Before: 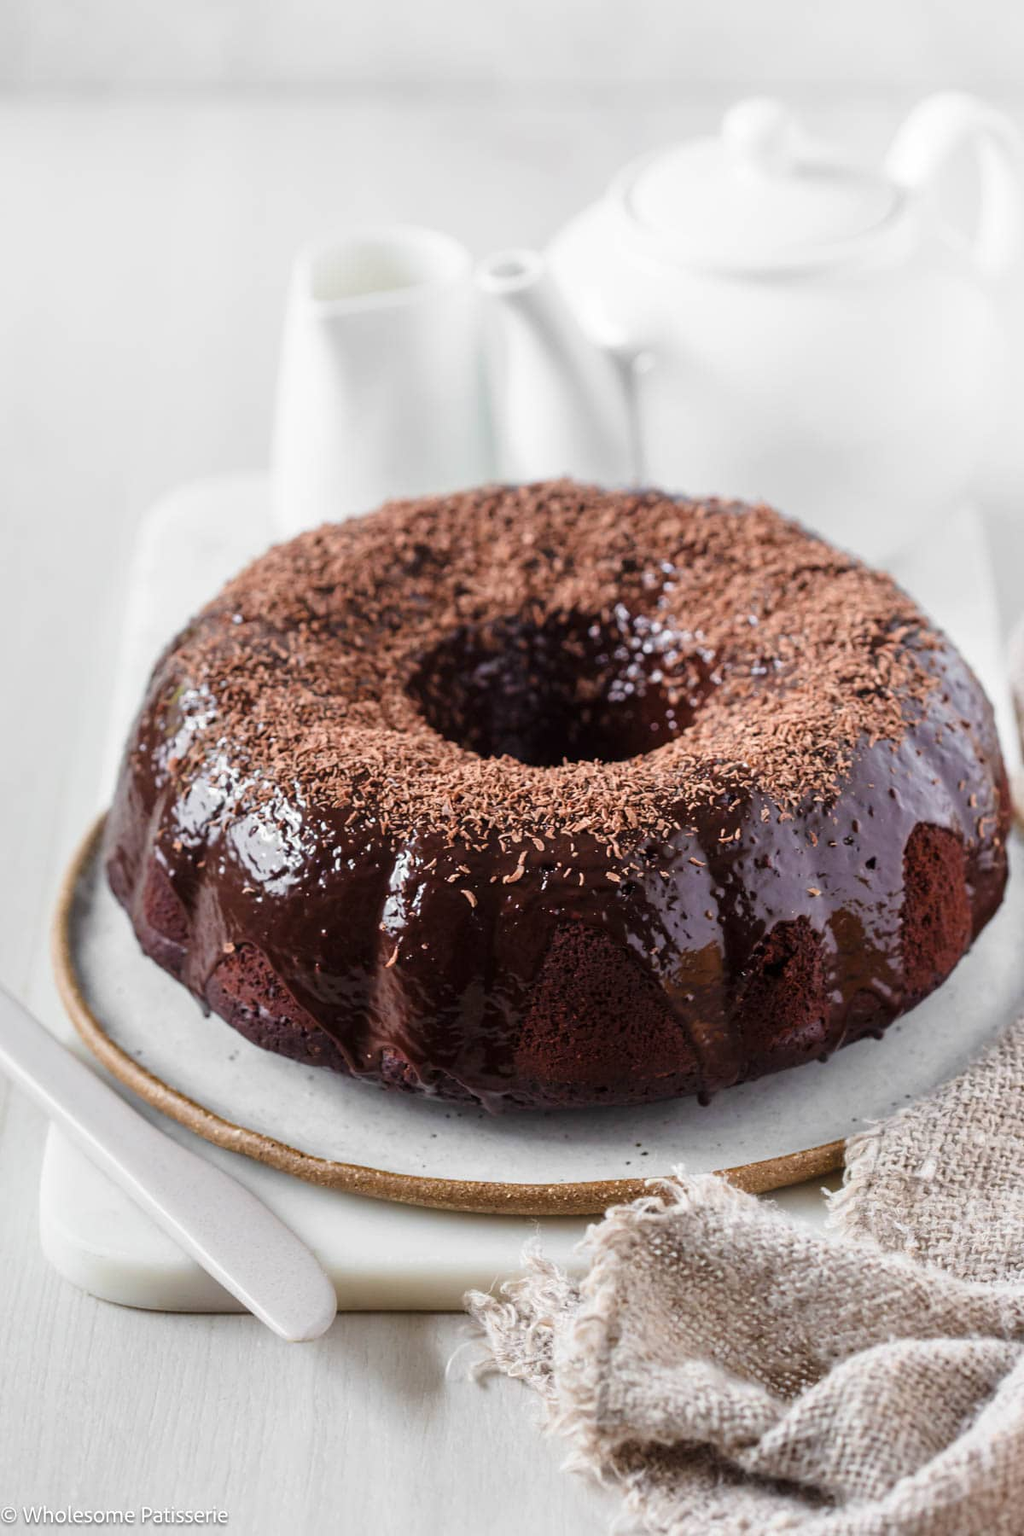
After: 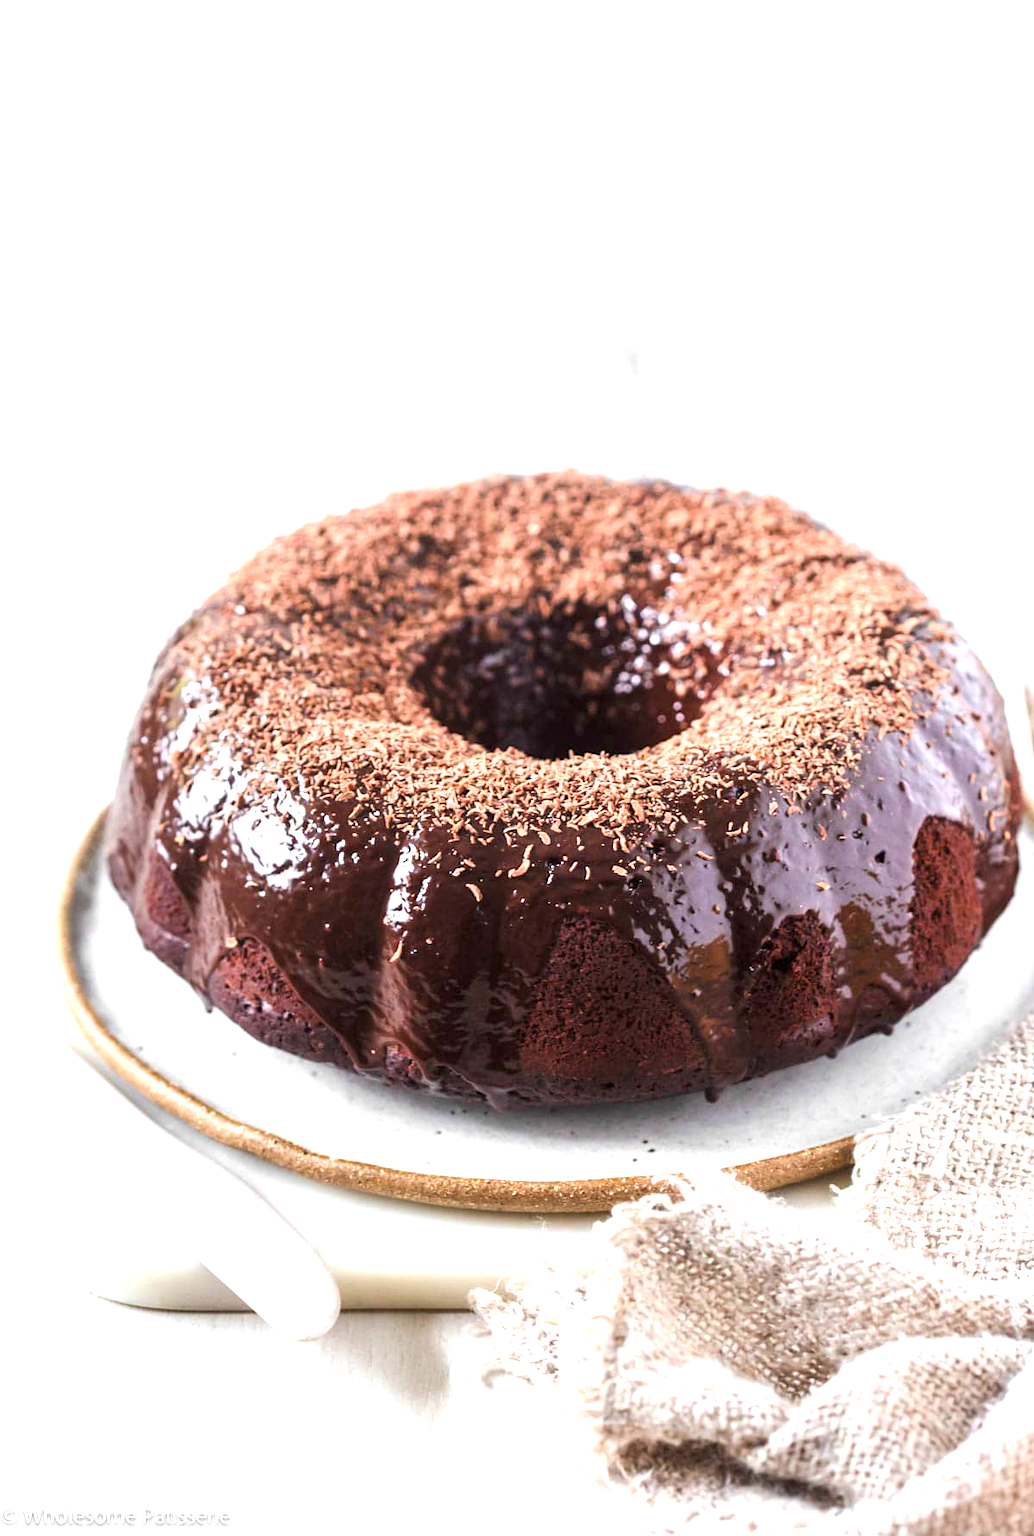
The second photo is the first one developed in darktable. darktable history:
base curve: curves: ch0 [(0, 0) (0.472, 0.508) (1, 1)]
crop: top 1.049%, right 0.001%
exposure: exposure 1.137 EV, compensate highlight preservation false
